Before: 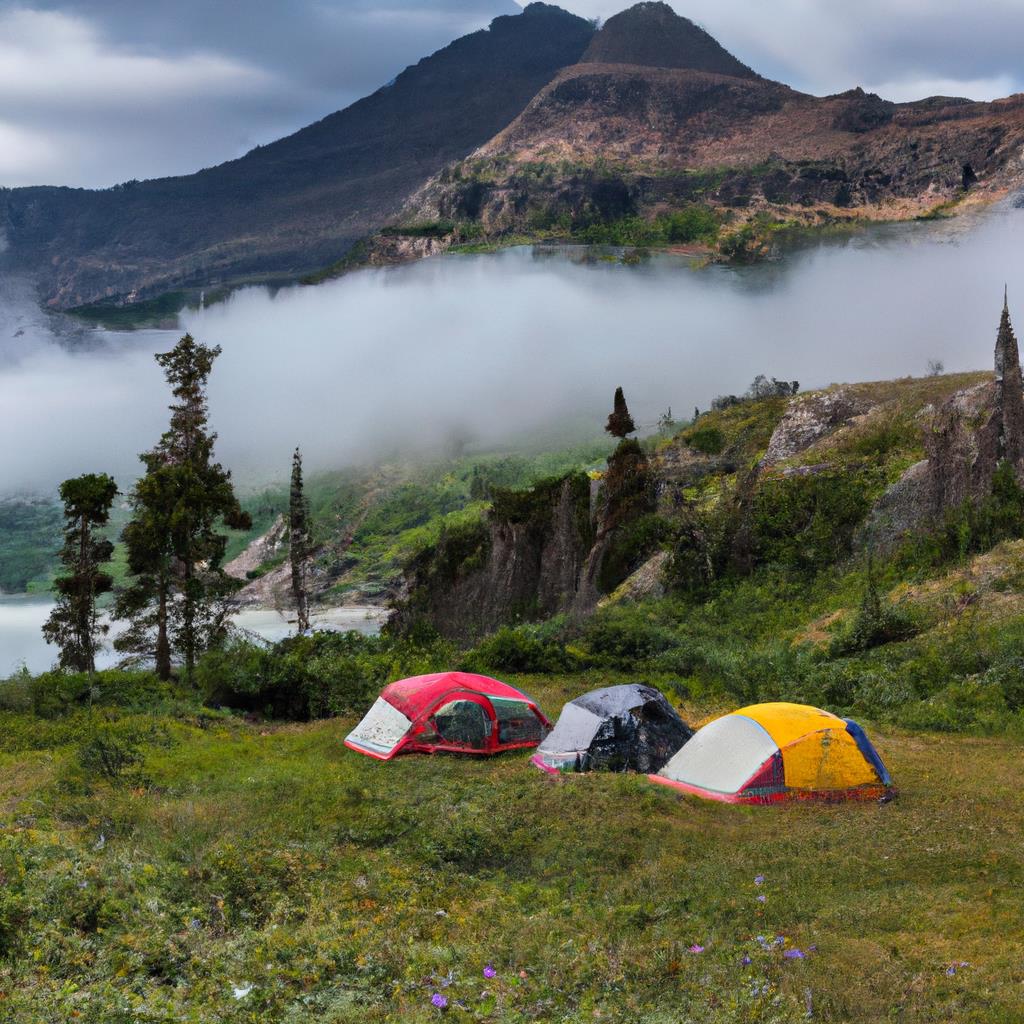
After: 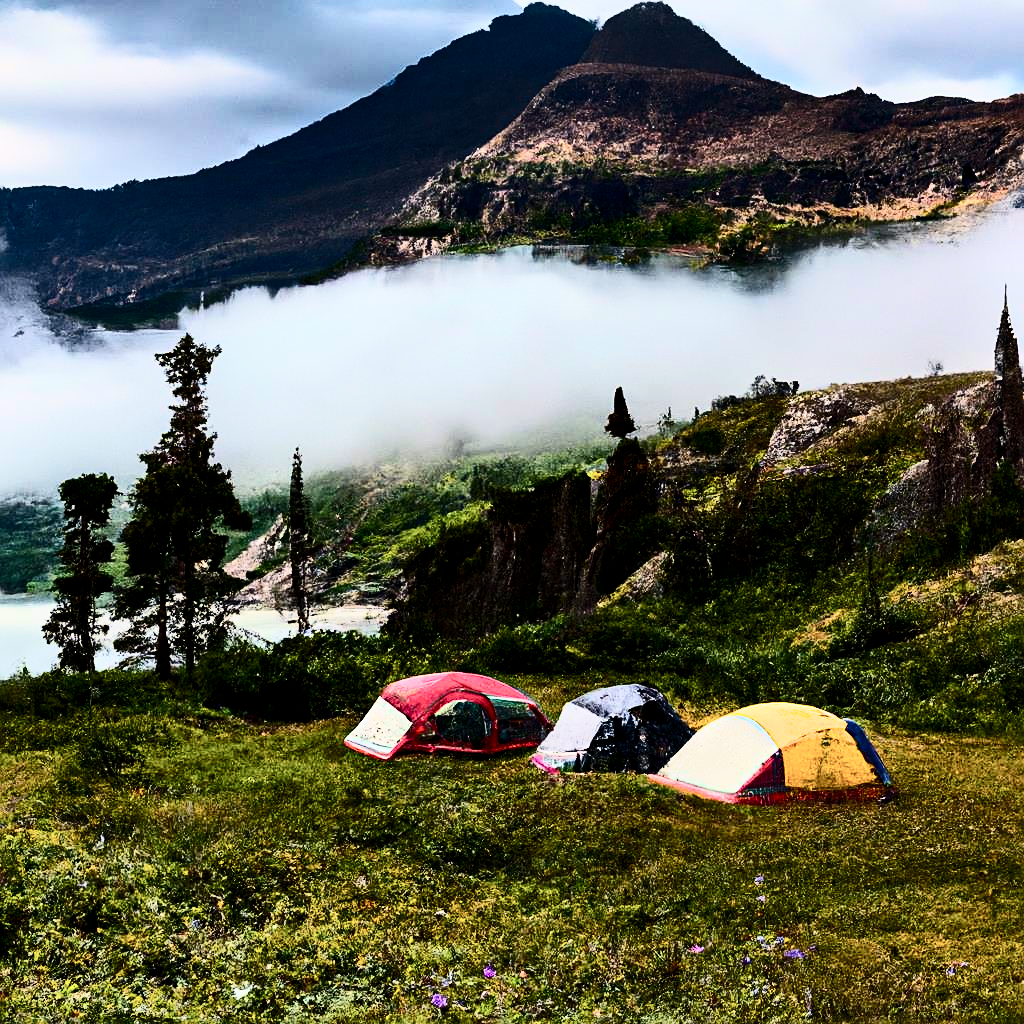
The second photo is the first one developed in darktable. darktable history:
color balance rgb: highlights gain › chroma 3.054%, highlights gain › hue 77.29°, perceptual saturation grading › global saturation 14.599%, perceptual brilliance grading › highlights 10.215%, perceptual brilliance grading › mid-tones 5.489%, global vibrance 41.654%
filmic rgb: black relative exposure -11.9 EV, white relative exposure 5.43 EV, threshold 5.94 EV, hardness 4.49, latitude 50.23%, contrast 1.141, color science v6 (2022), enable highlight reconstruction true
sharpen: on, module defaults
contrast brightness saturation: contrast 0.482, saturation -0.1
exposure: exposure -0.04 EV, compensate highlight preservation false
shadows and highlights: shadows 20.88, highlights -36.85, soften with gaussian
